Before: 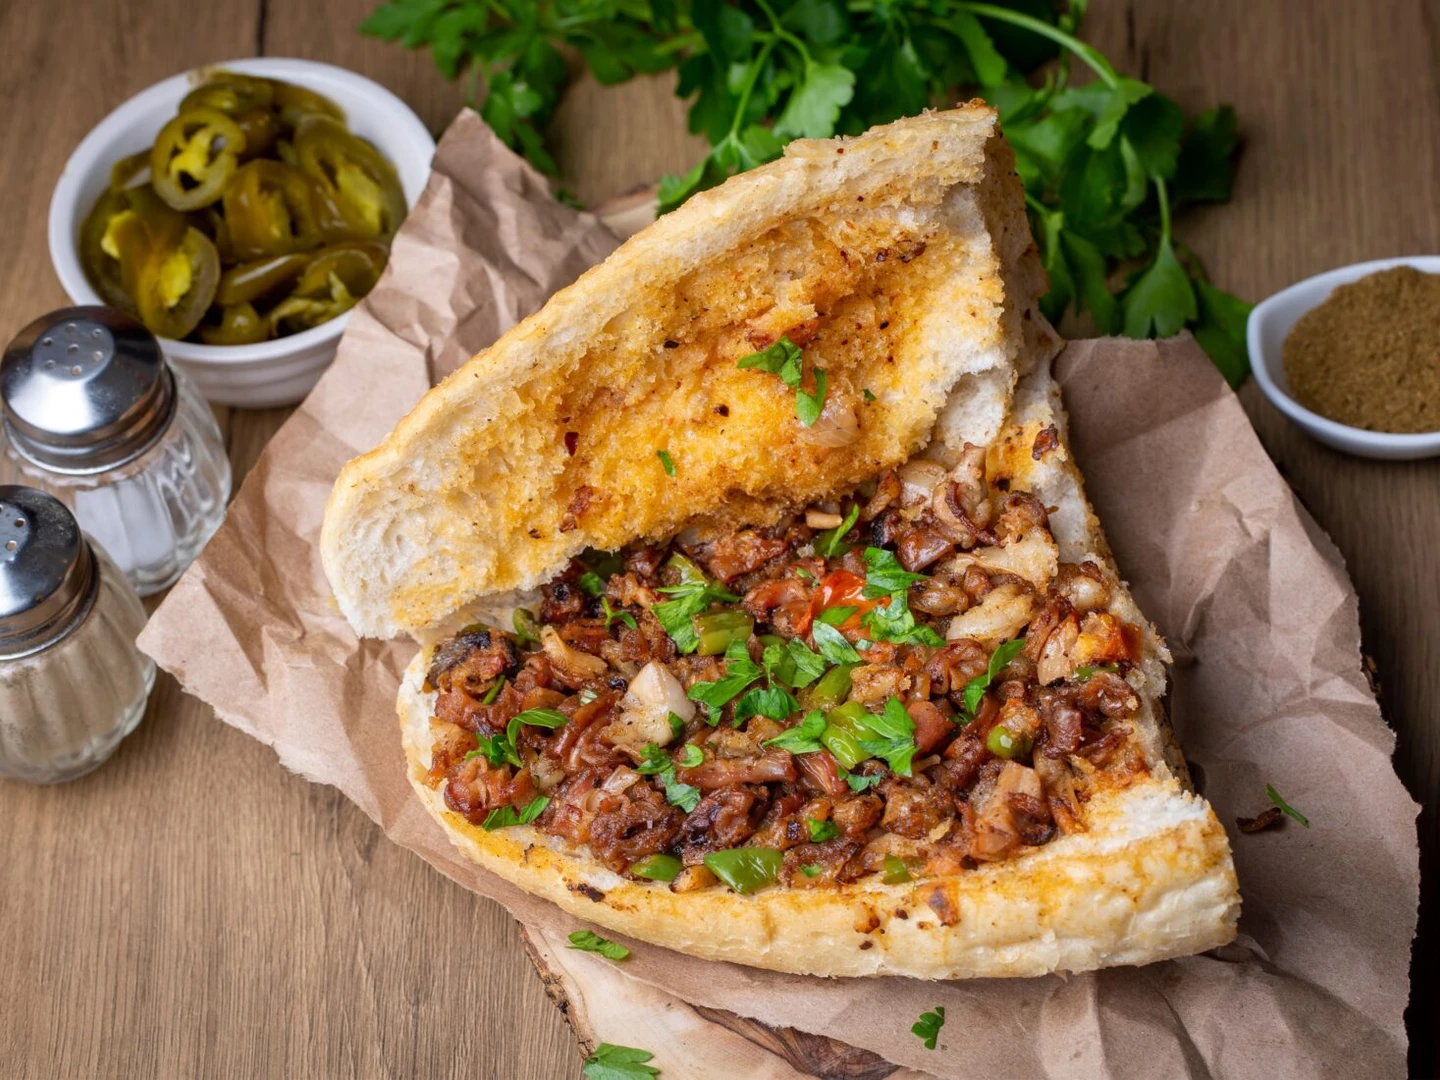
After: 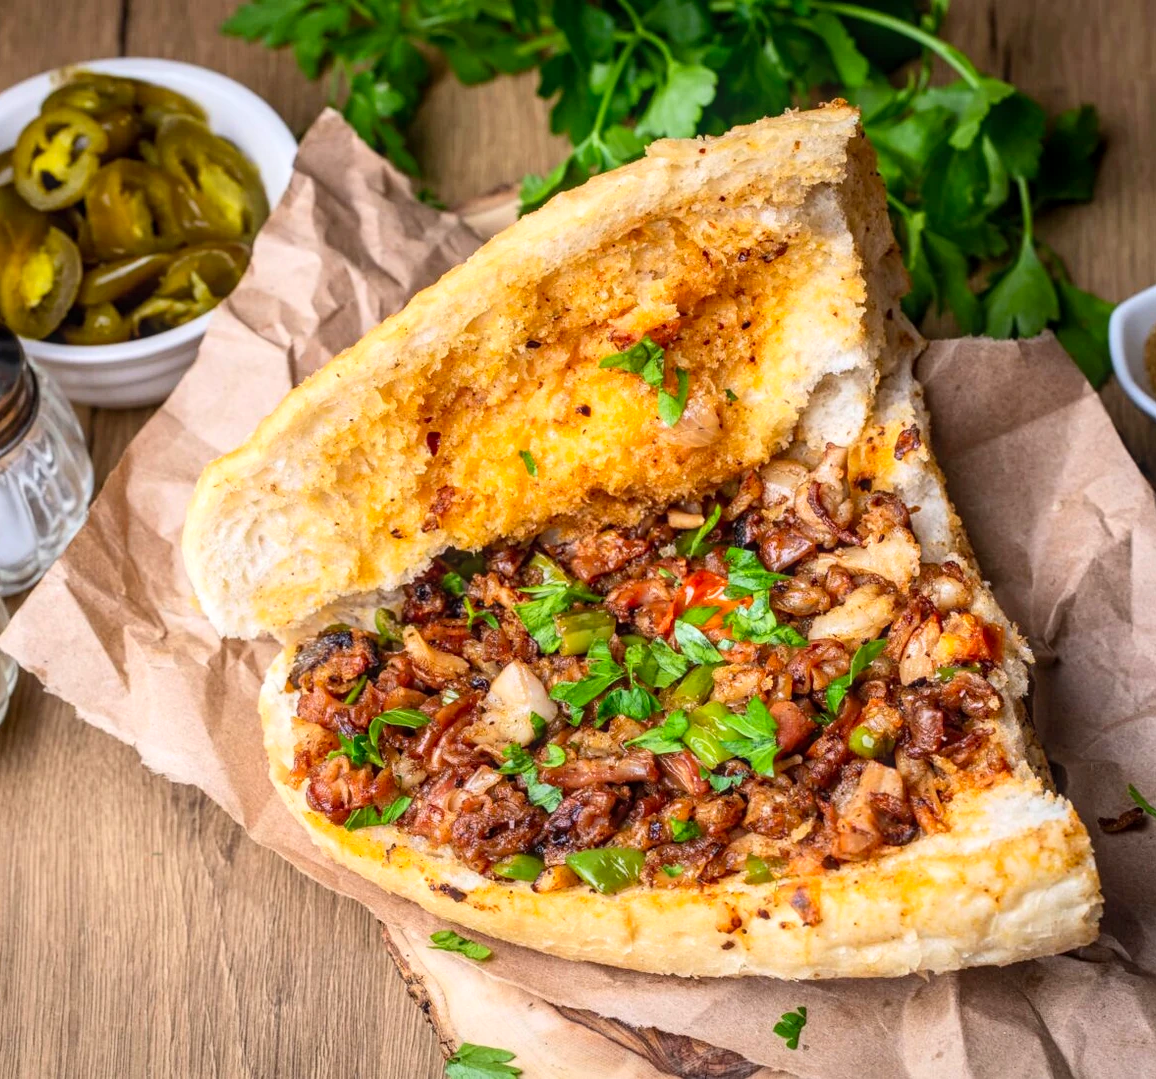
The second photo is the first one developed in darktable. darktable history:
crop and rotate: left 9.593%, right 10.11%
local contrast: on, module defaults
contrast equalizer: octaves 7, y [[0.5, 0.5, 0.468, 0.5, 0.5, 0.5], [0.5 ×6], [0.5 ×6], [0 ×6], [0 ×6]]
contrast brightness saturation: contrast 0.199, brightness 0.166, saturation 0.228
